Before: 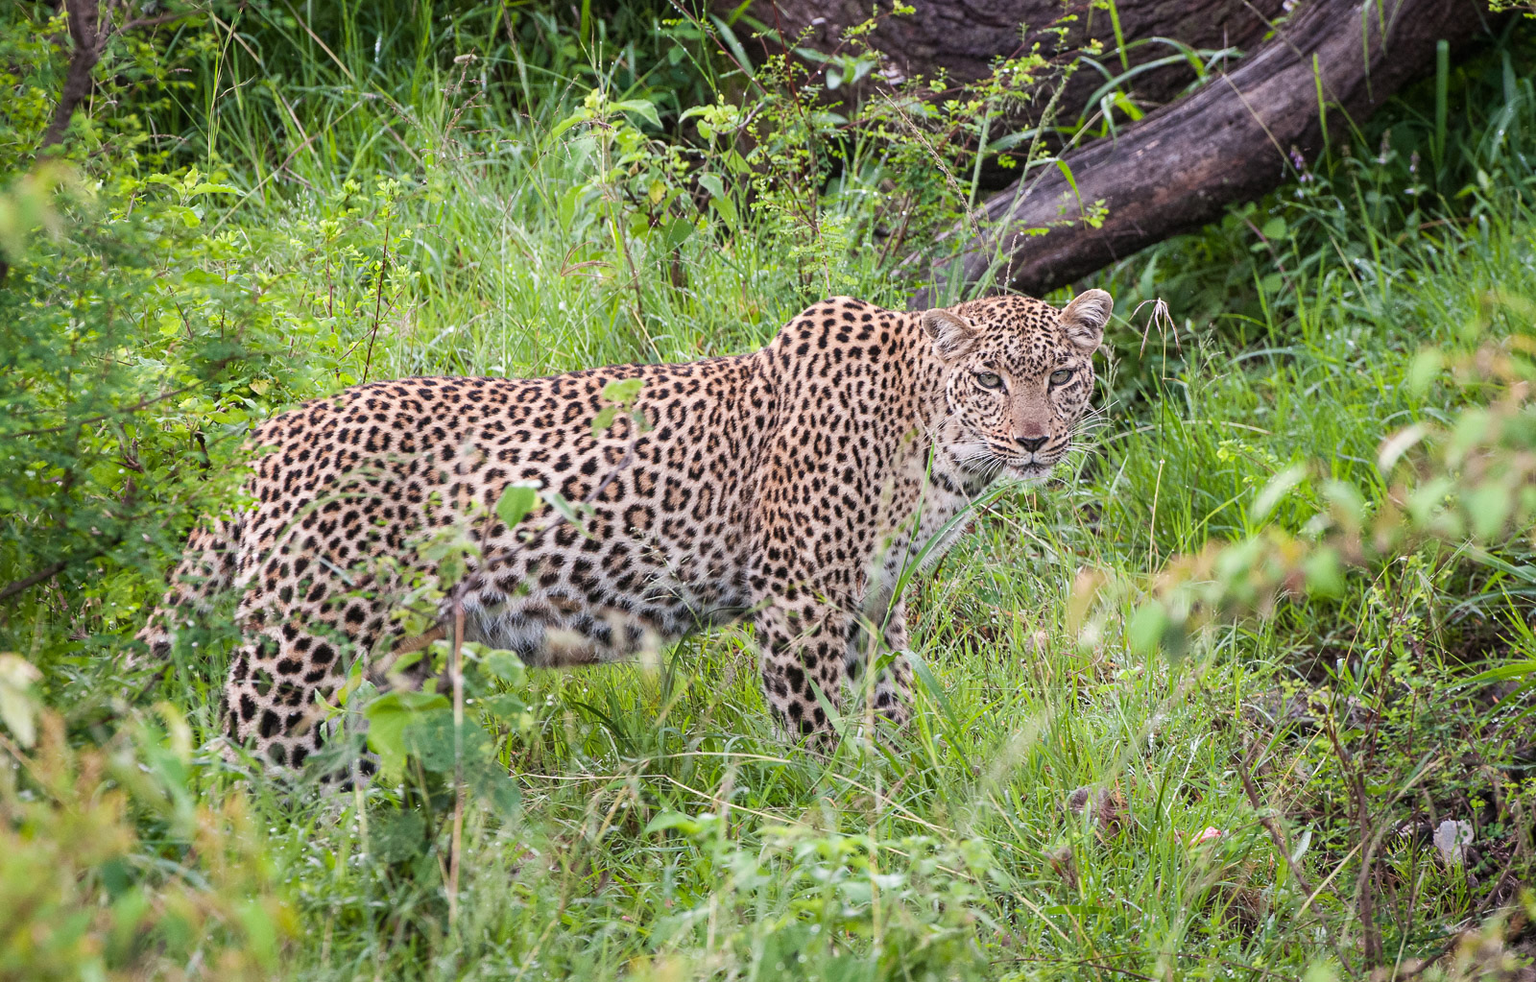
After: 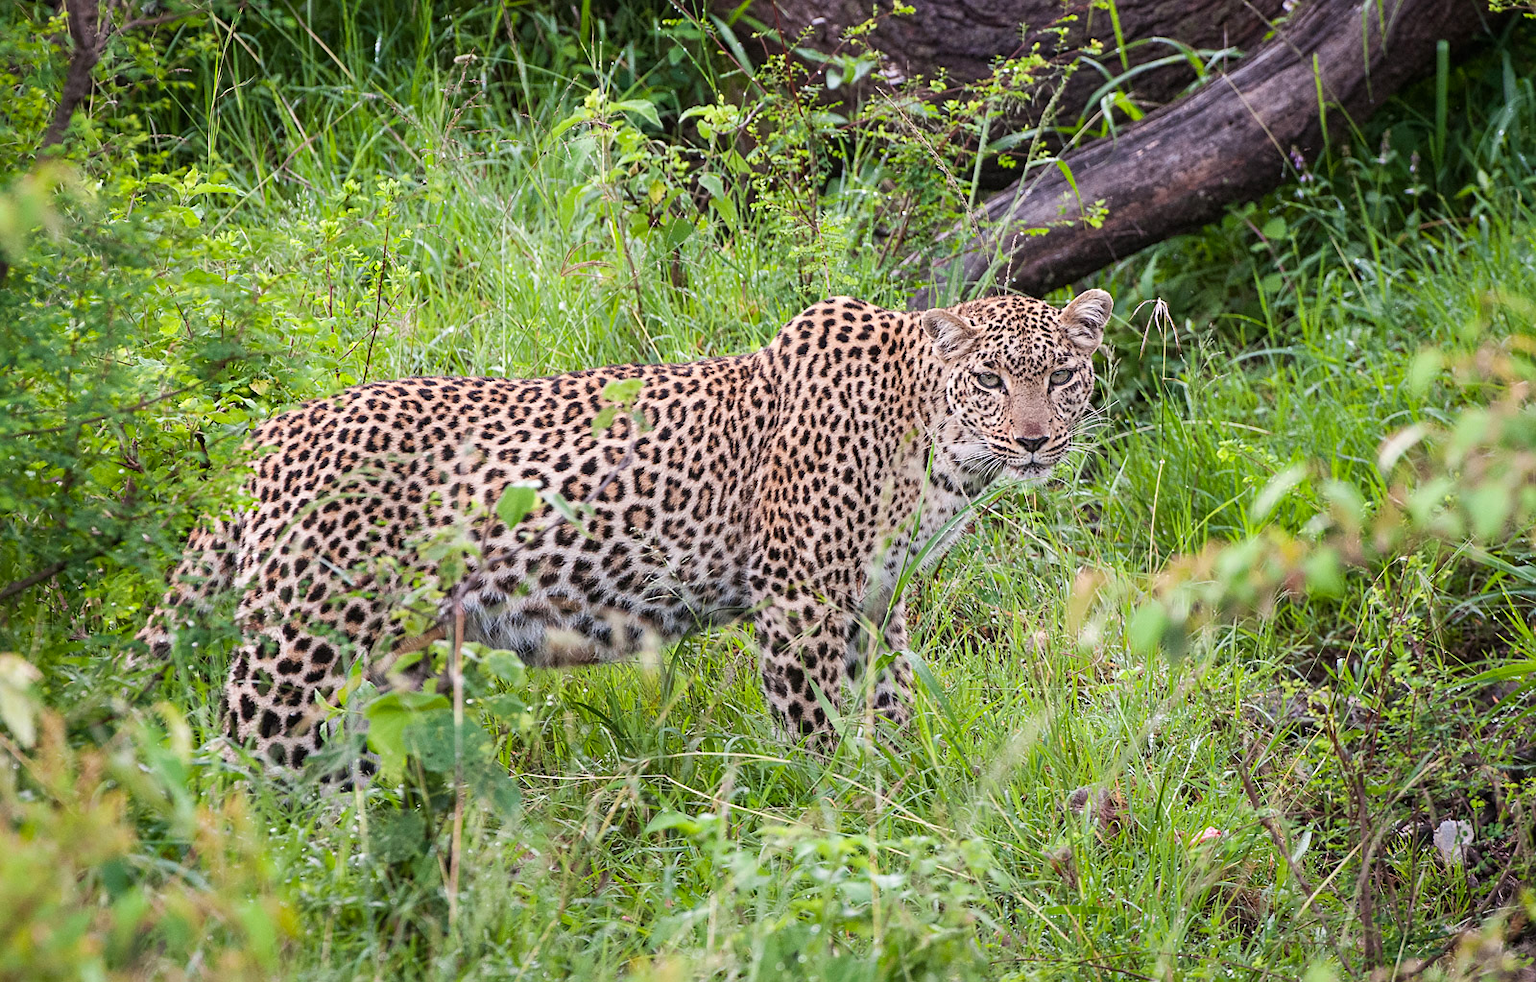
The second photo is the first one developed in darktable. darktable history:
contrast brightness saturation: contrast 0.042, saturation 0.073
sharpen: amount 0.212
